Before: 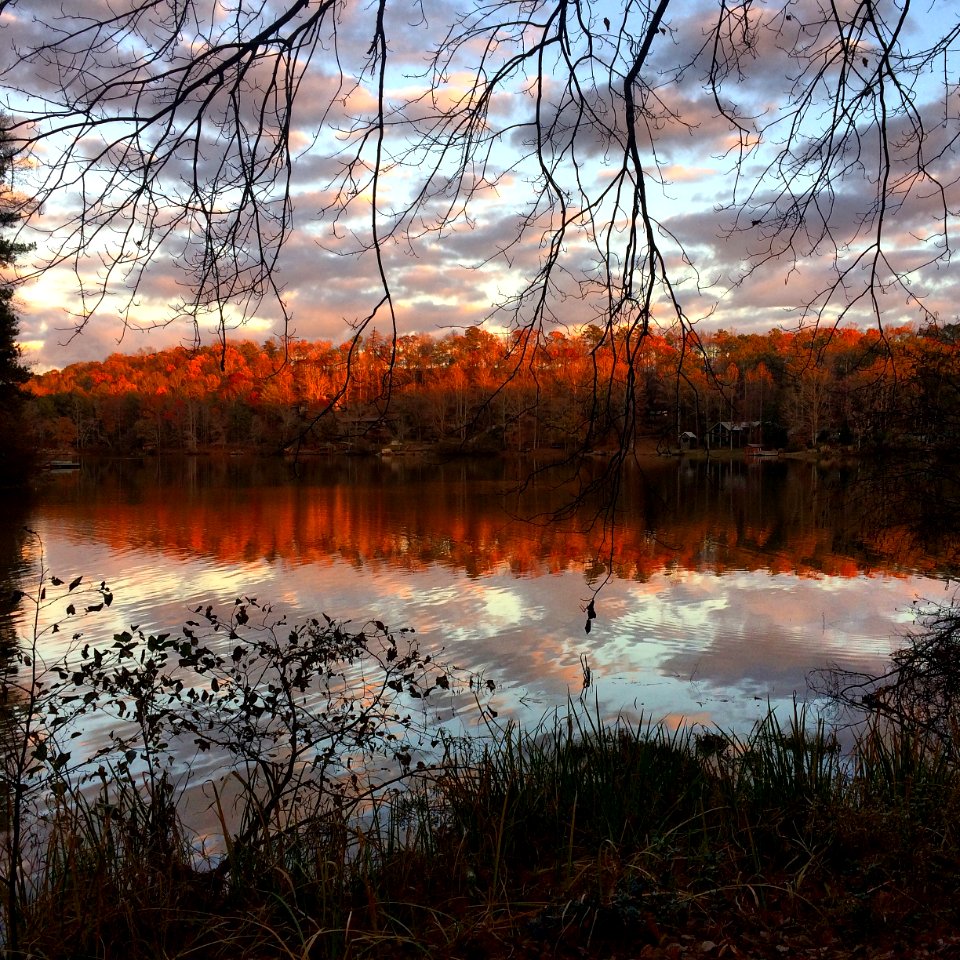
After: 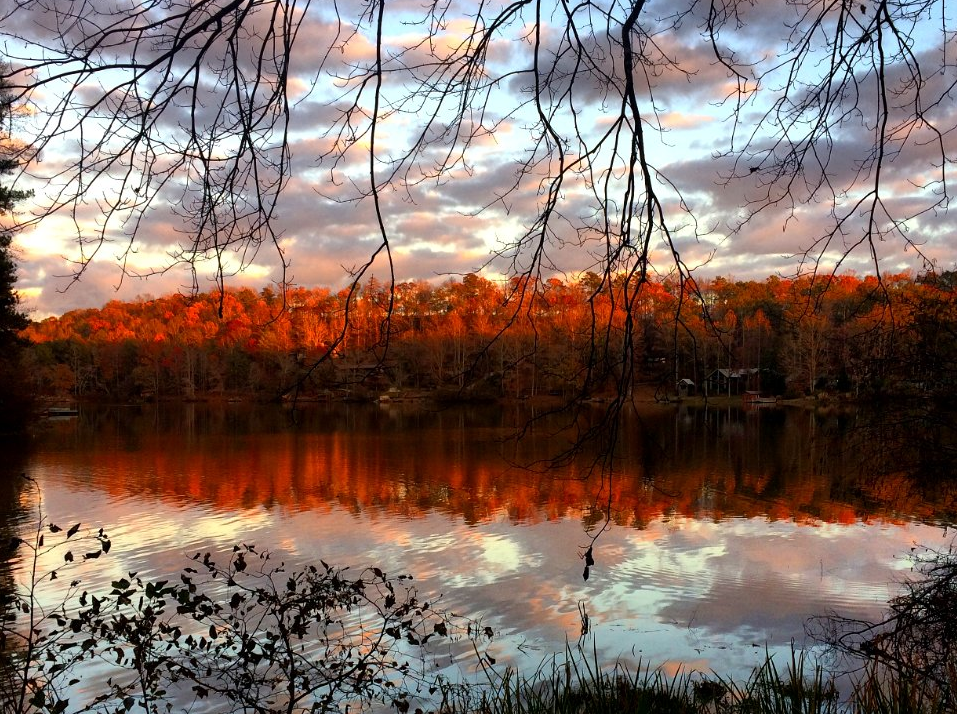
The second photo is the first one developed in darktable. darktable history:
crop: left 0.225%, top 5.527%, bottom 19.866%
